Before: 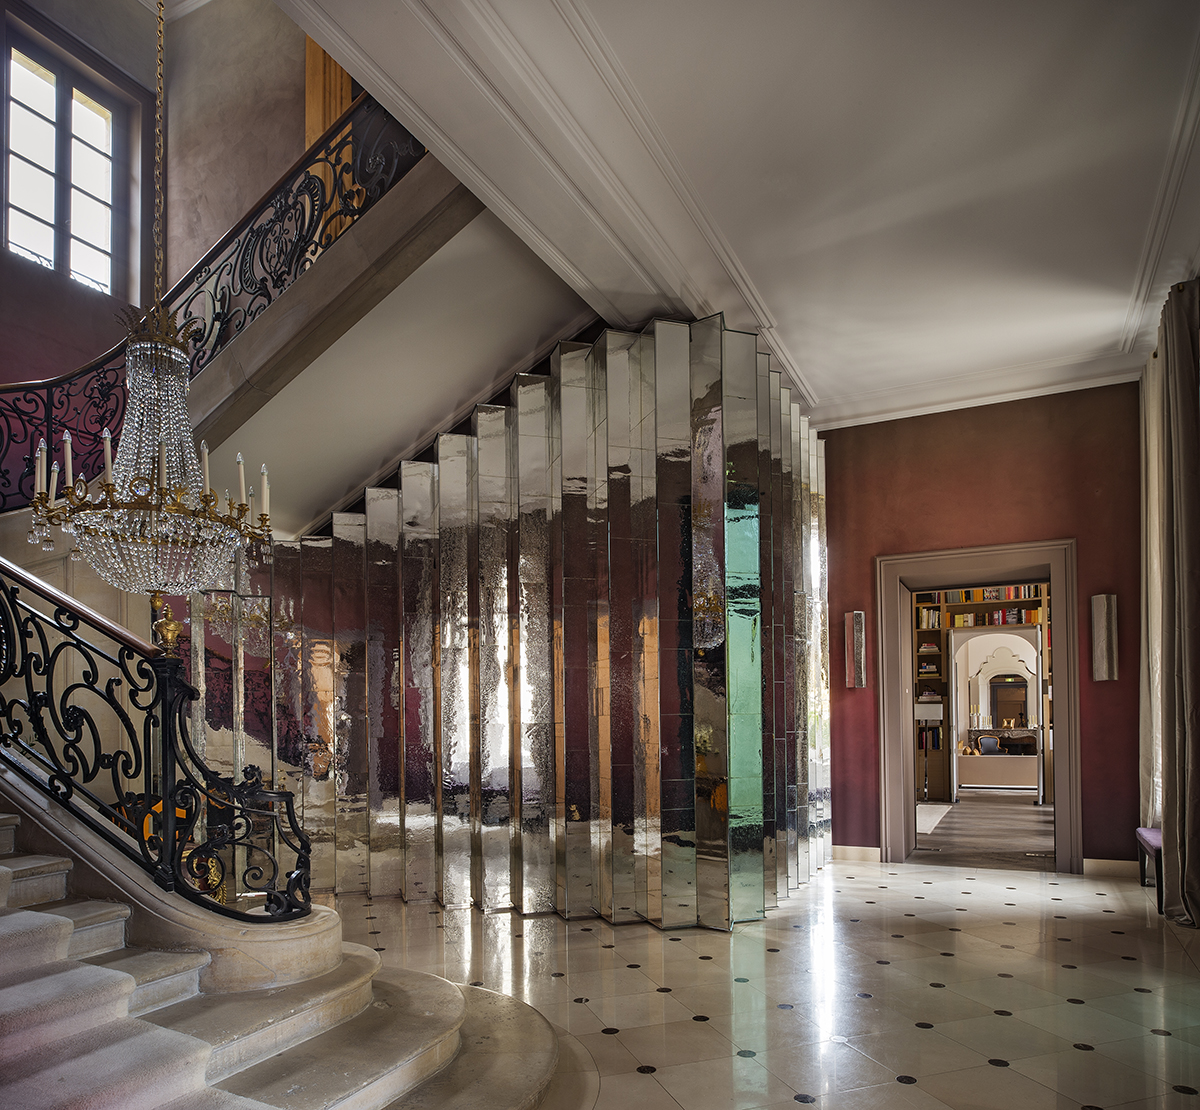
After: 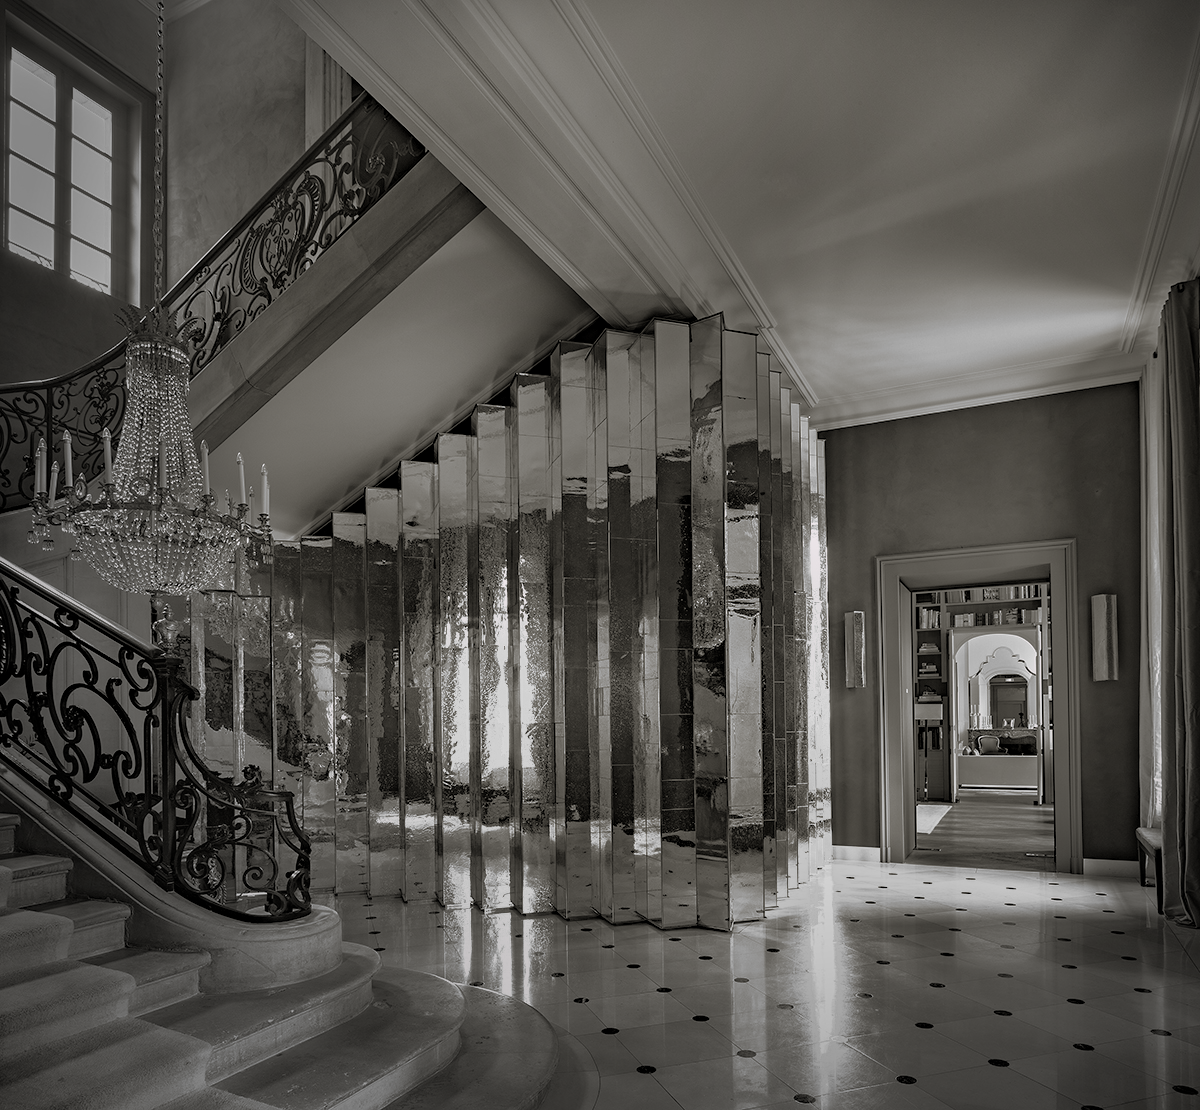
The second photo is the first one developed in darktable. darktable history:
haze removal: compatibility mode true, adaptive false
tone equalizer: -7 EV -0.63 EV, -6 EV 1 EV, -5 EV -0.45 EV, -4 EV 0.43 EV, -3 EV 0.41 EV, -2 EV 0.15 EV, -1 EV -0.15 EV, +0 EV -0.39 EV, smoothing diameter 25%, edges refinement/feathering 10, preserve details guided filter
monochrome: a 30.25, b 92.03
vignetting: fall-off start 73.57%, center (0.22, -0.235)
split-toning: shadows › hue 46.8°, shadows › saturation 0.17, highlights › hue 316.8°, highlights › saturation 0.27, balance -51.82
